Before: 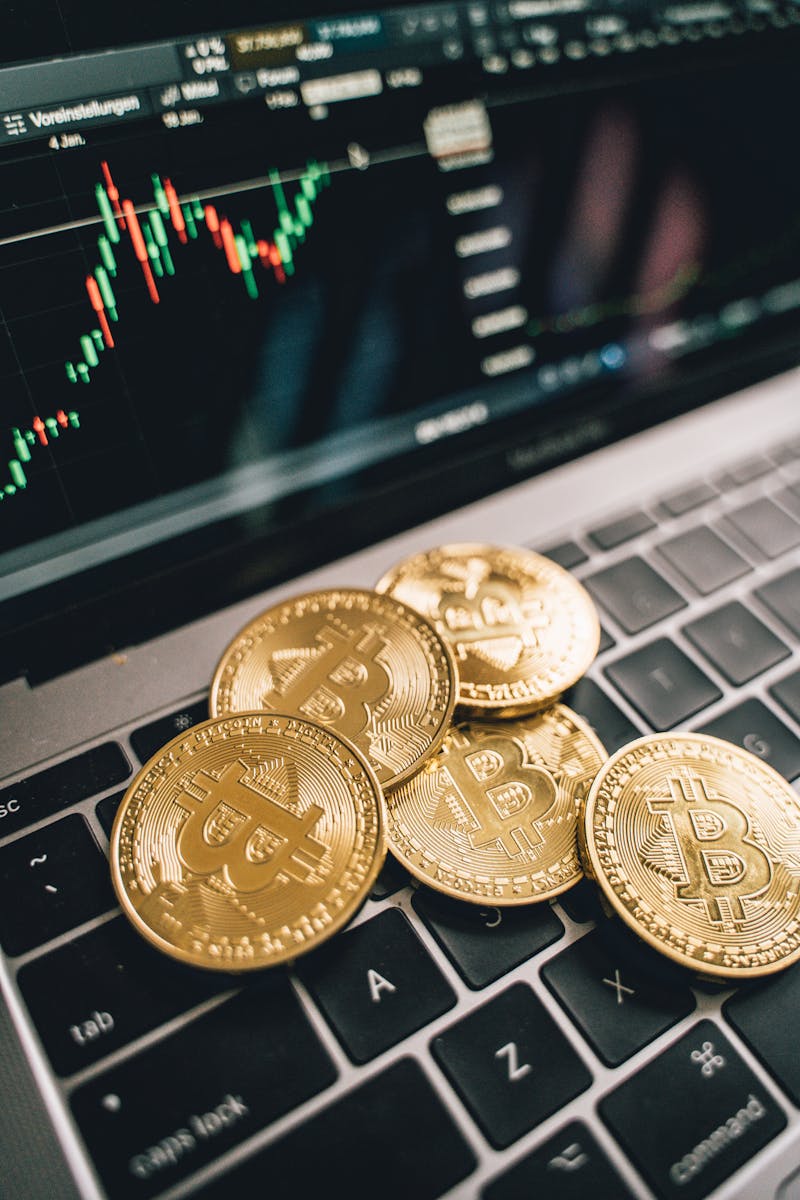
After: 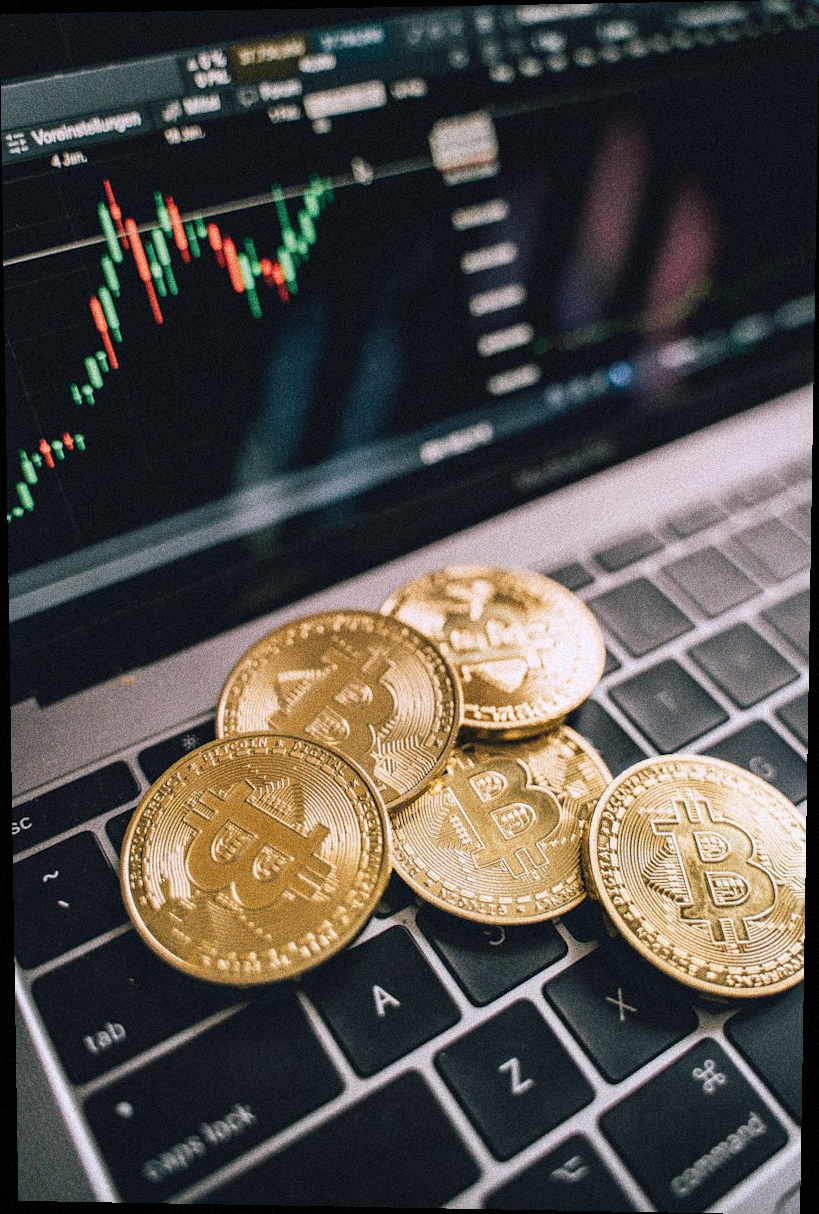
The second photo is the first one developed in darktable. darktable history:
grain: coarseness 14.49 ISO, strength 48.04%, mid-tones bias 35%
graduated density: density 0.38 EV, hardness 21%, rotation -6.11°, saturation 32%
rotate and perspective: lens shift (vertical) 0.048, lens shift (horizontal) -0.024, automatic cropping off
white balance: red 0.984, blue 1.059
